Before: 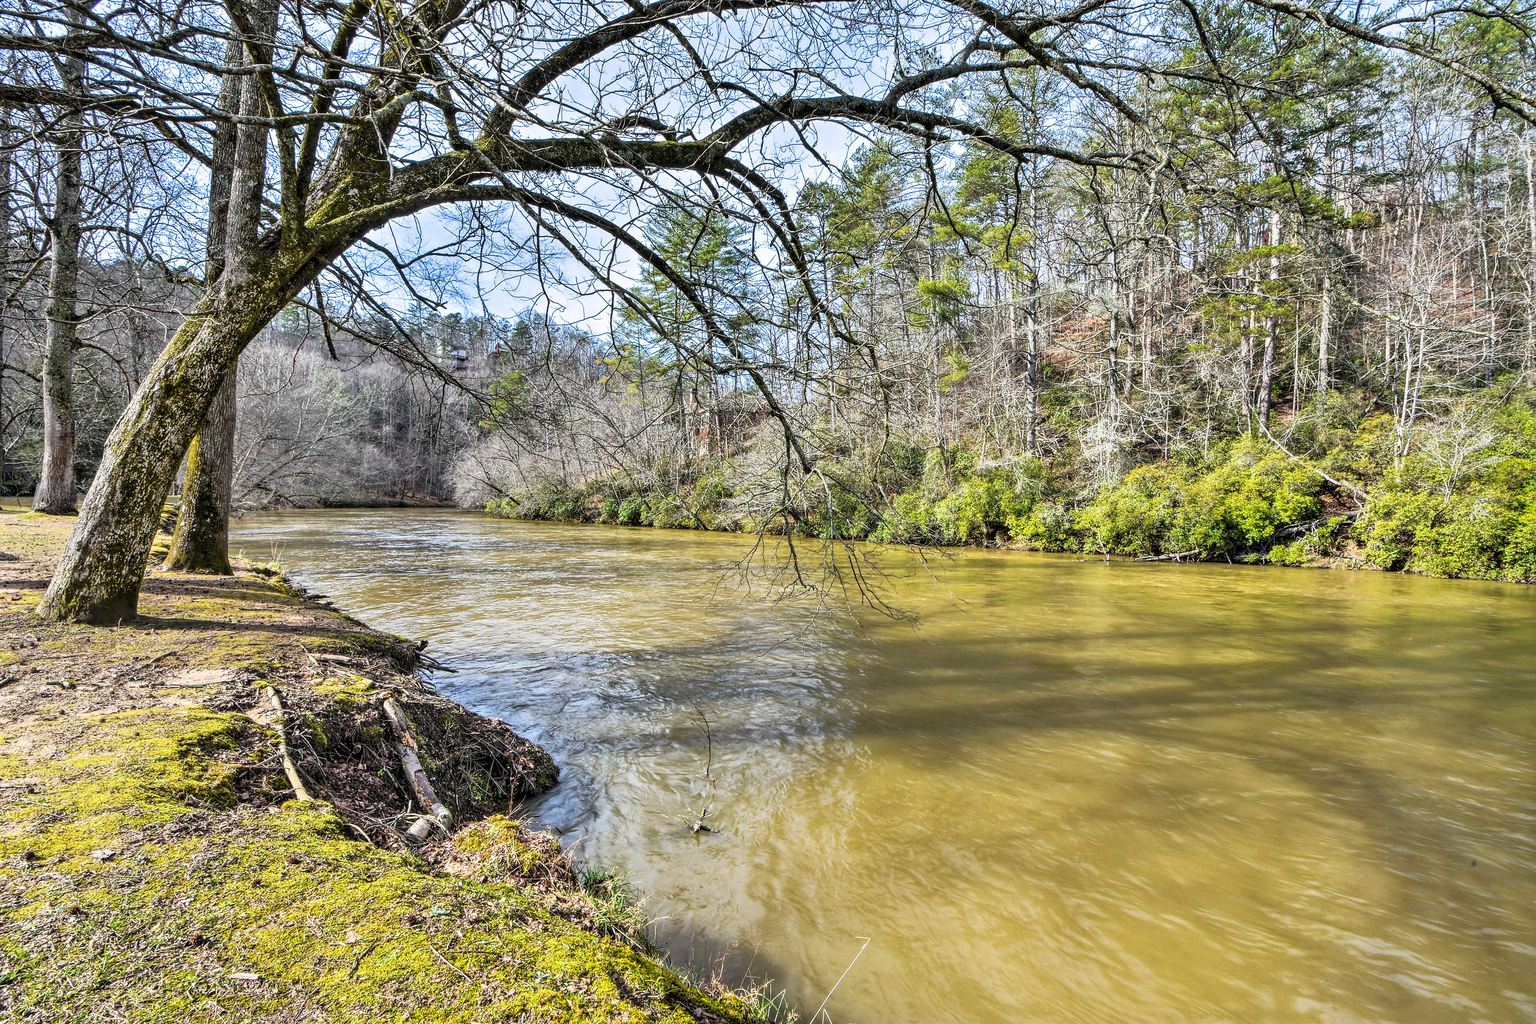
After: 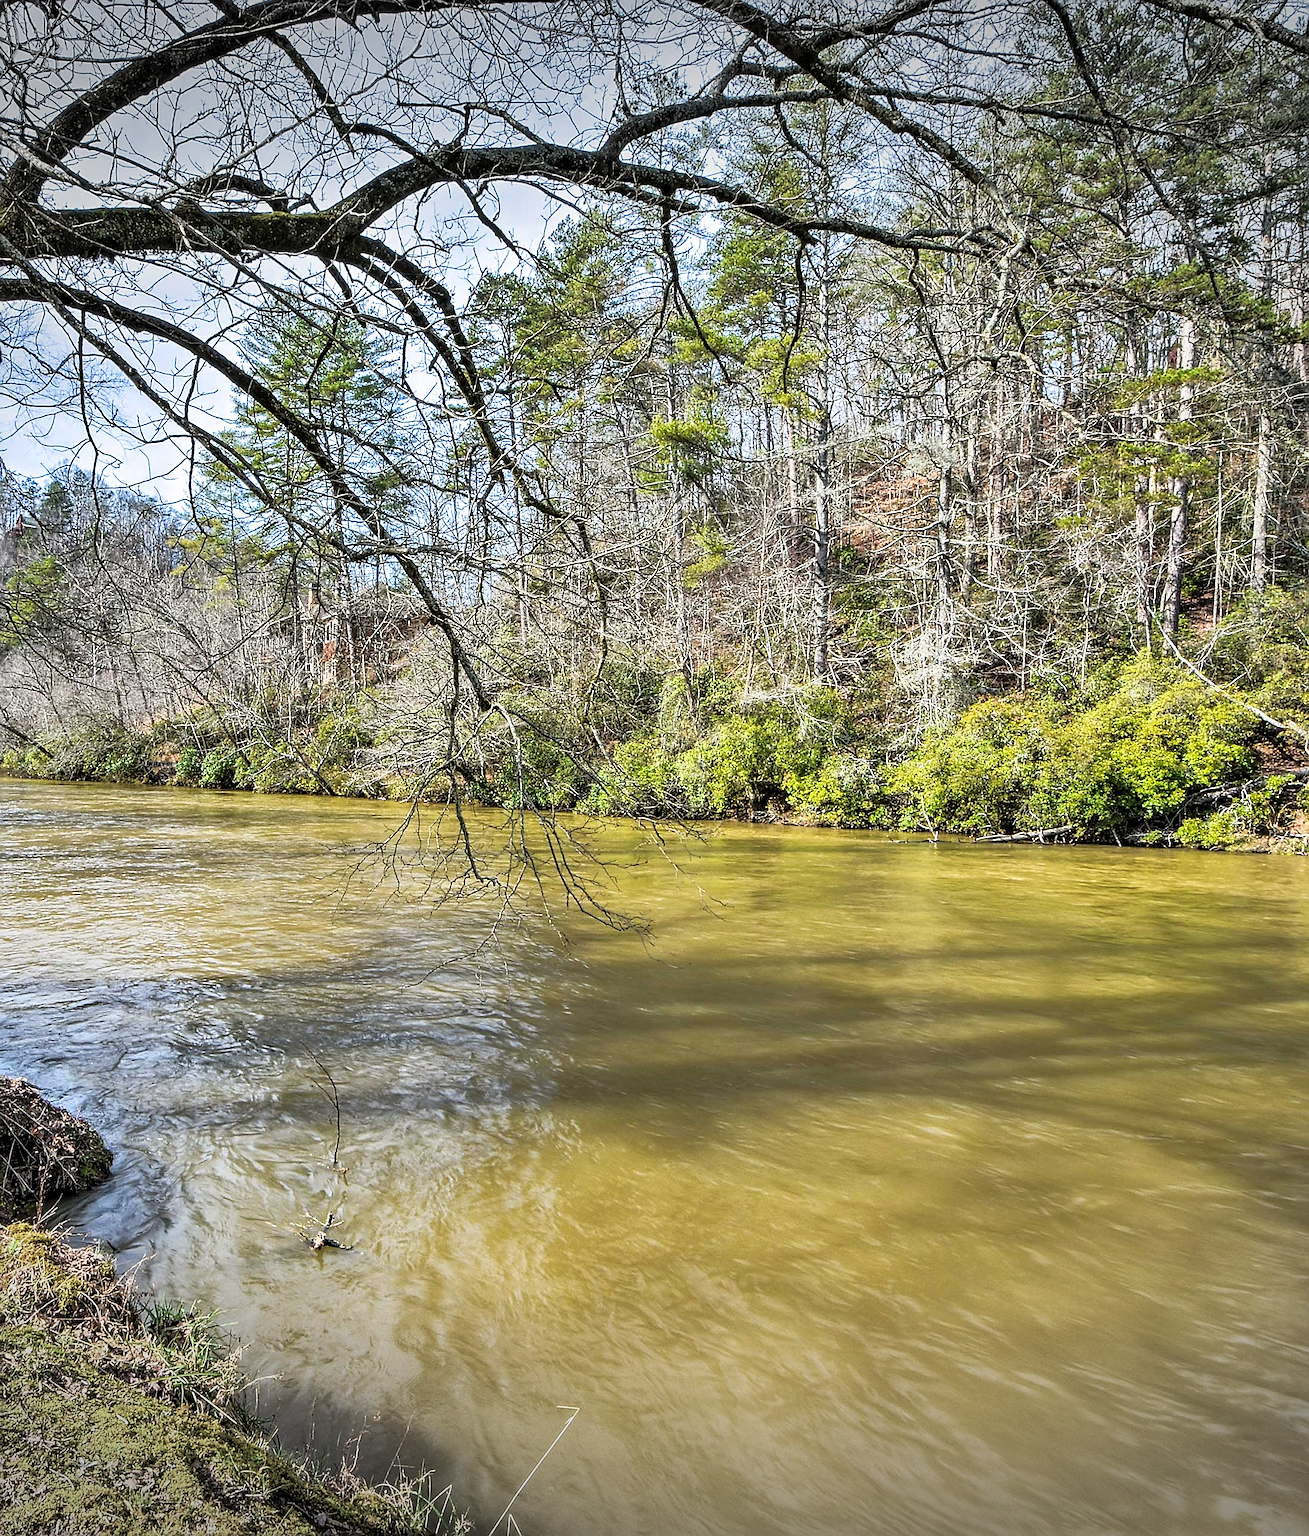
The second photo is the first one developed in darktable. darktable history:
crop: left 31.545%, top 0.016%, right 11.656%
vignetting: fall-off start 100.94%, width/height ratio 1.322, unbound false
sharpen: on, module defaults
